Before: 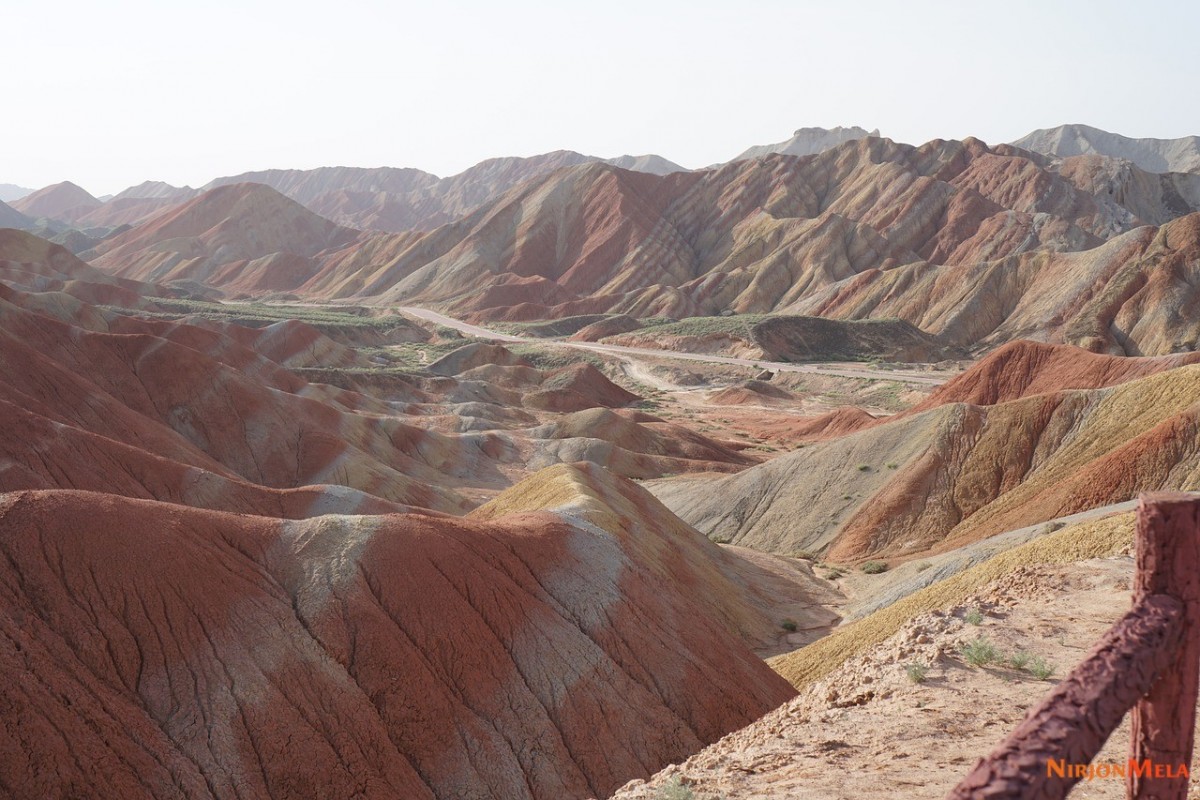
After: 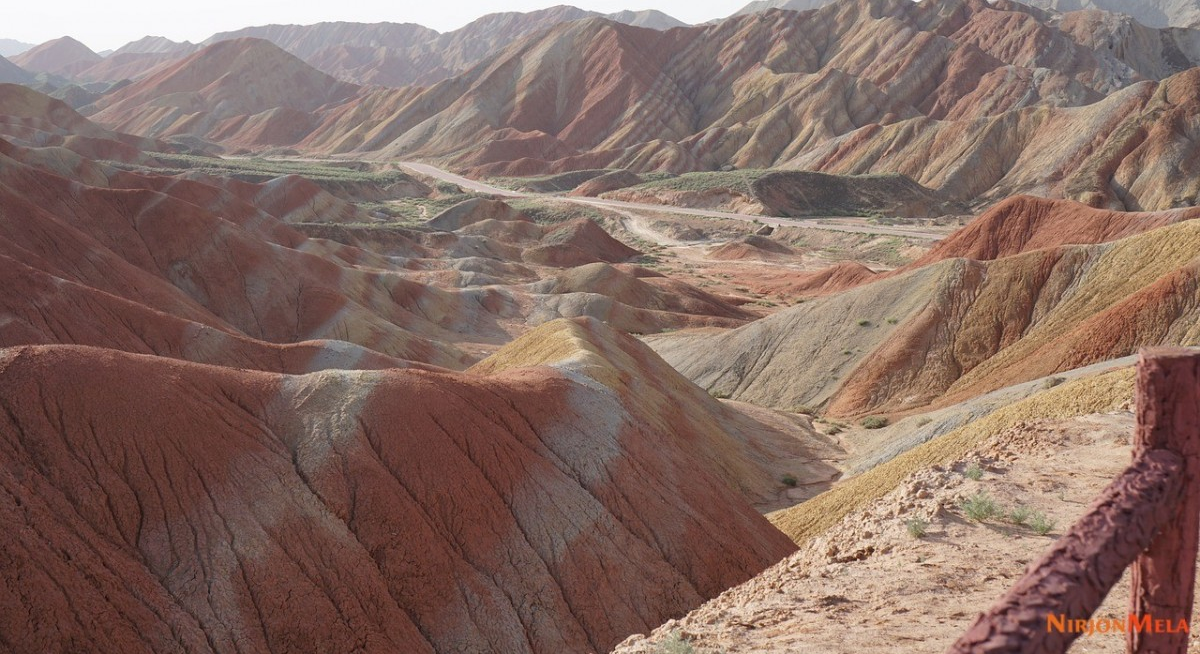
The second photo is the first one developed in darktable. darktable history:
crop and rotate: top 18.179%
